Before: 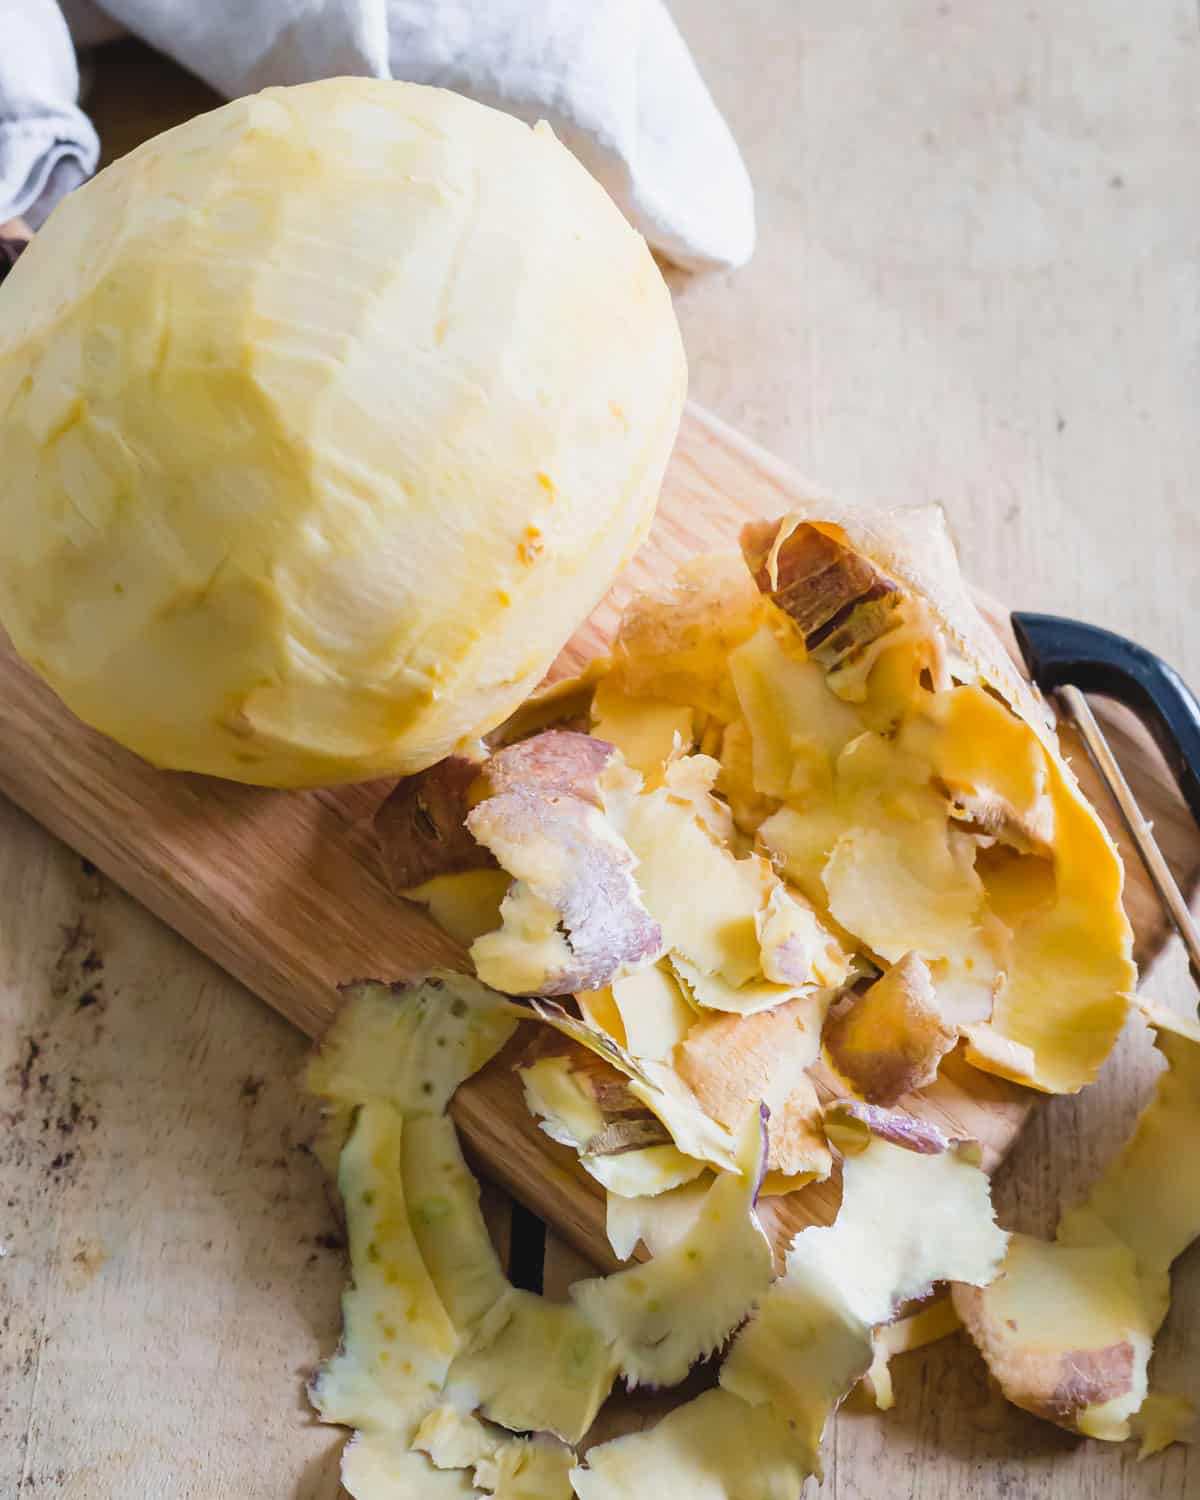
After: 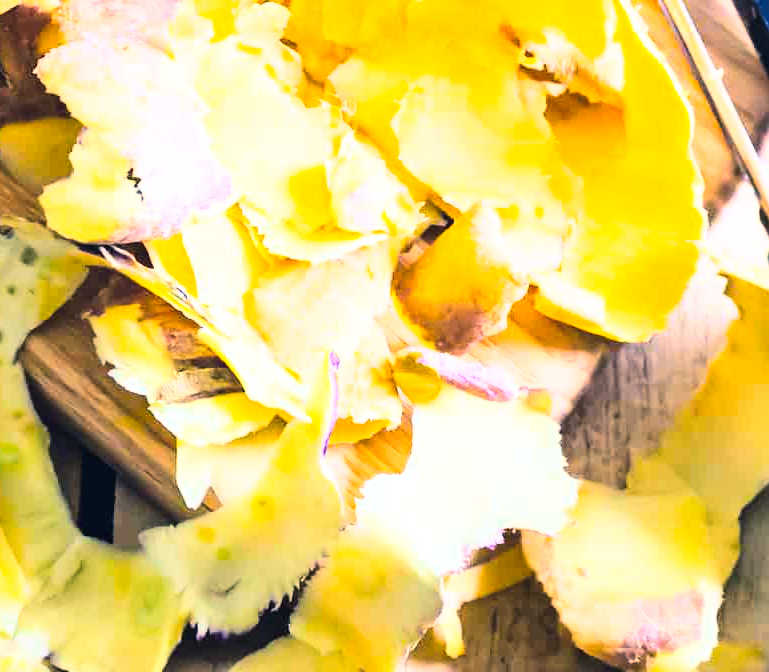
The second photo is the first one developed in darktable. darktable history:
color balance rgb: shadows lift › luminance -40.991%, shadows lift › chroma 14.26%, shadows lift › hue 261.3°, perceptual saturation grading › global saturation 25.73%, perceptual brilliance grading › global brilliance 1.48%, perceptual brilliance grading › highlights -3.978%, global vibrance 5.041%
base curve: curves: ch0 [(0, 0) (0.007, 0.004) (0.027, 0.03) (0.046, 0.07) (0.207, 0.54) (0.442, 0.872) (0.673, 0.972) (1, 1)]
exposure: black level correction -0.002, exposure 0.544 EV, compensate highlight preservation false
crop and rotate: left 35.896%, top 50.261%, bottom 4.897%
